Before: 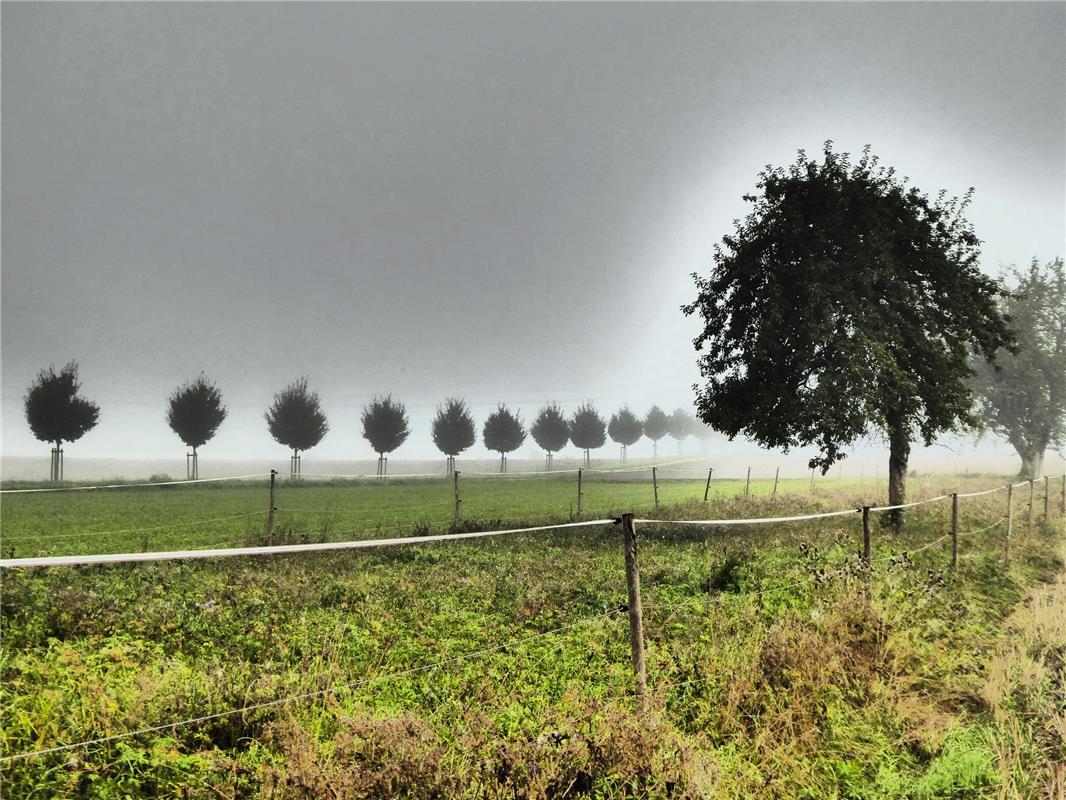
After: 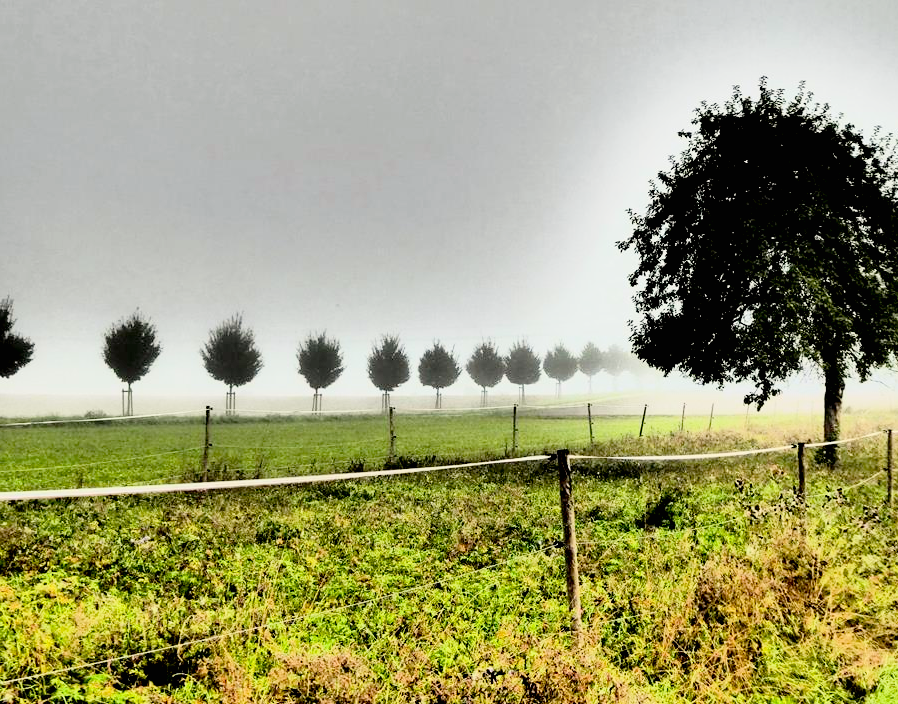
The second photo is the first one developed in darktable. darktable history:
color calibration: x 0.339, y 0.354, temperature 5188.43 K, saturation algorithm version 1 (2020)
crop: left 6.152%, top 8.114%, right 9.551%, bottom 3.831%
tone curve: curves: ch0 [(0, 0.005) (0.103, 0.081) (0.196, 0.197) (0.391, 0.469) (0.491, 0.585) (0.638, 0.751) (0.822, 0.886) (0.997, 0.959)]; ch1 [(0, 0) (0.172, 0.123) (0.324, 0.253) (0.396, 0.388) (0.474, 0.479) (0.499, 0.498) (0.529, 0.528) (0.579, 0.614) (0.633, 0.677) (0.812, 0.856) (1, 1)]; ch2 [(0, 0) (0.411, 0.424) (0.459, 0.478) (0.5, 0.501) (0.517, 0.526) (0.553, 0.583) (0.609, 0.646) (0.708, 0.768) (0.839, 0.916) (1, 1)], color space Lab, linked channels, preserve colors none
exposure: black level correction 0.026, exposure 0.186 EV, compensate exposure bias true, compensate highlight preservation false
